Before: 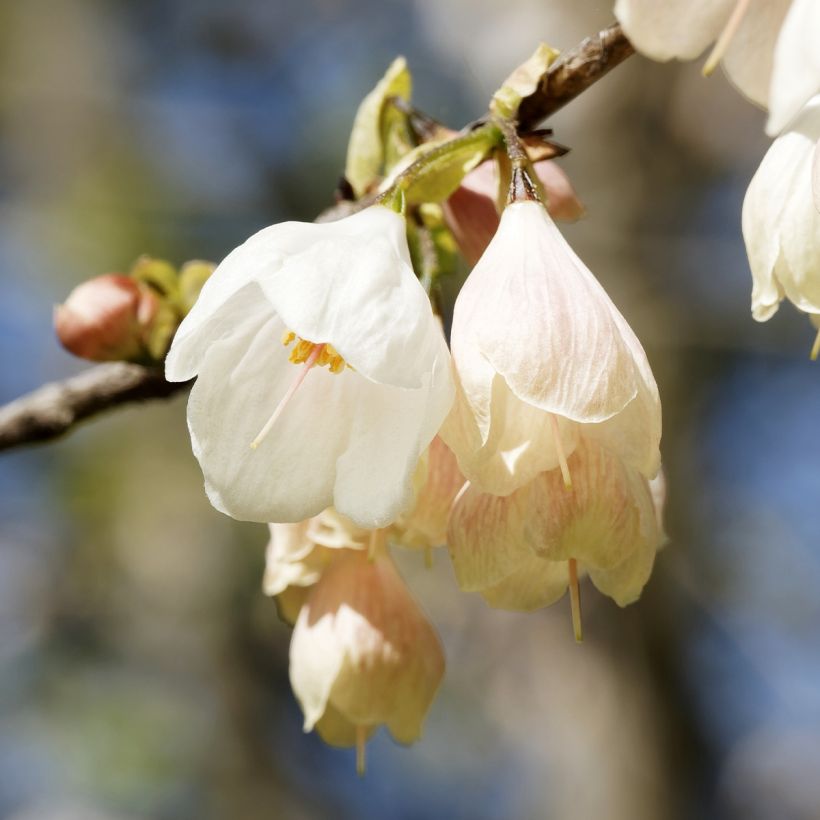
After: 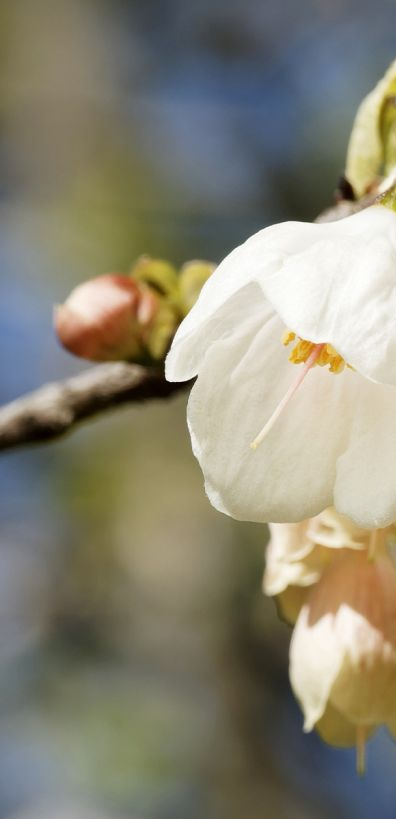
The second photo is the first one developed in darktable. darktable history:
crop and rotate: left 0.004%, top 0%, right 51.65%
